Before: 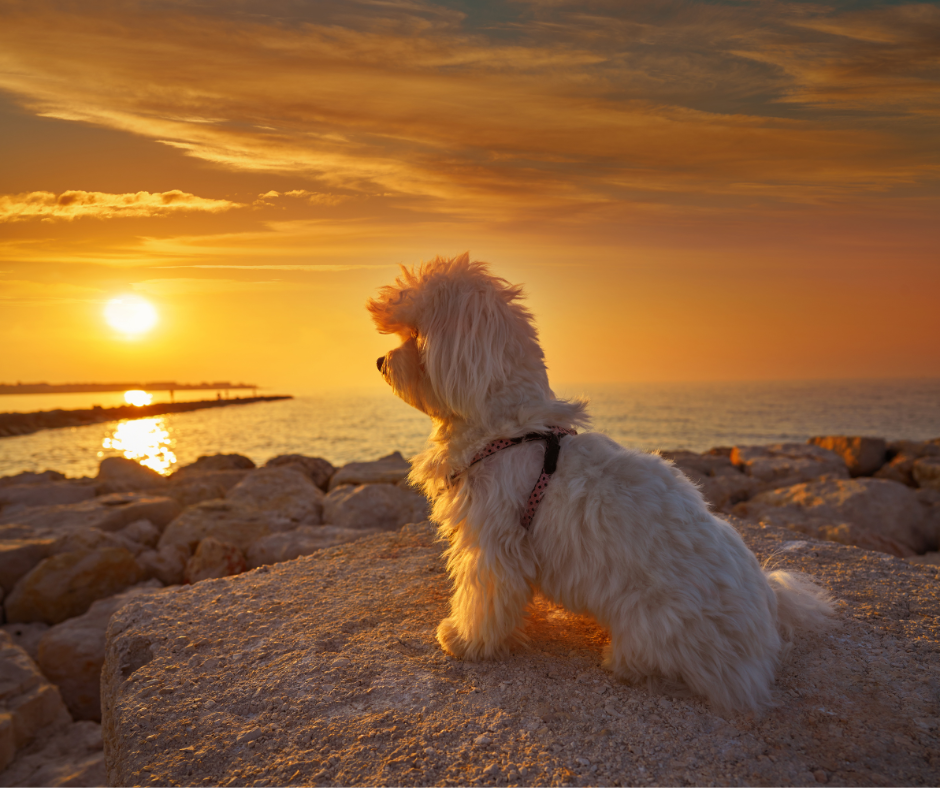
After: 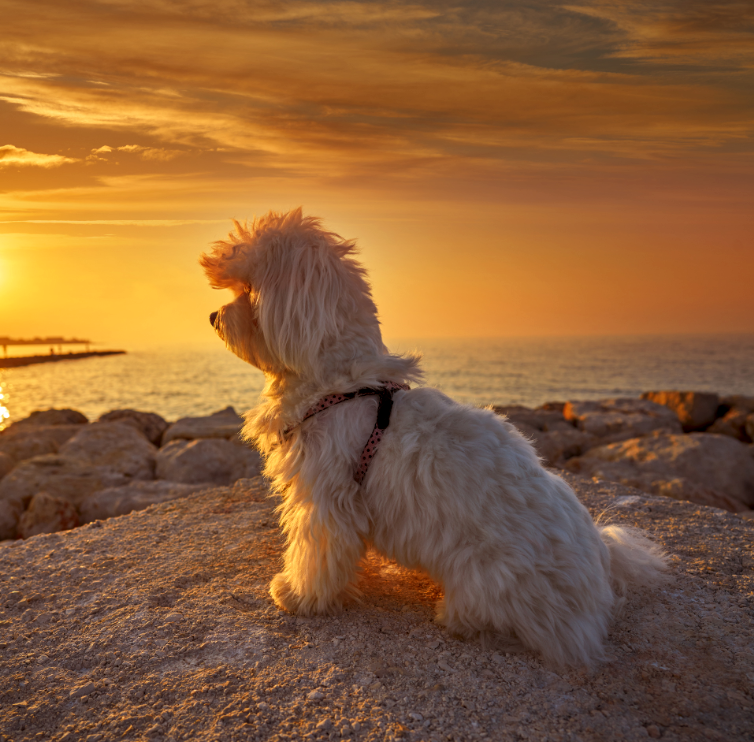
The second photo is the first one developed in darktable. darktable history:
crop and rotate: left 17.959%, top 5.771%, right 1.742%
local contrast: on, module defaults
